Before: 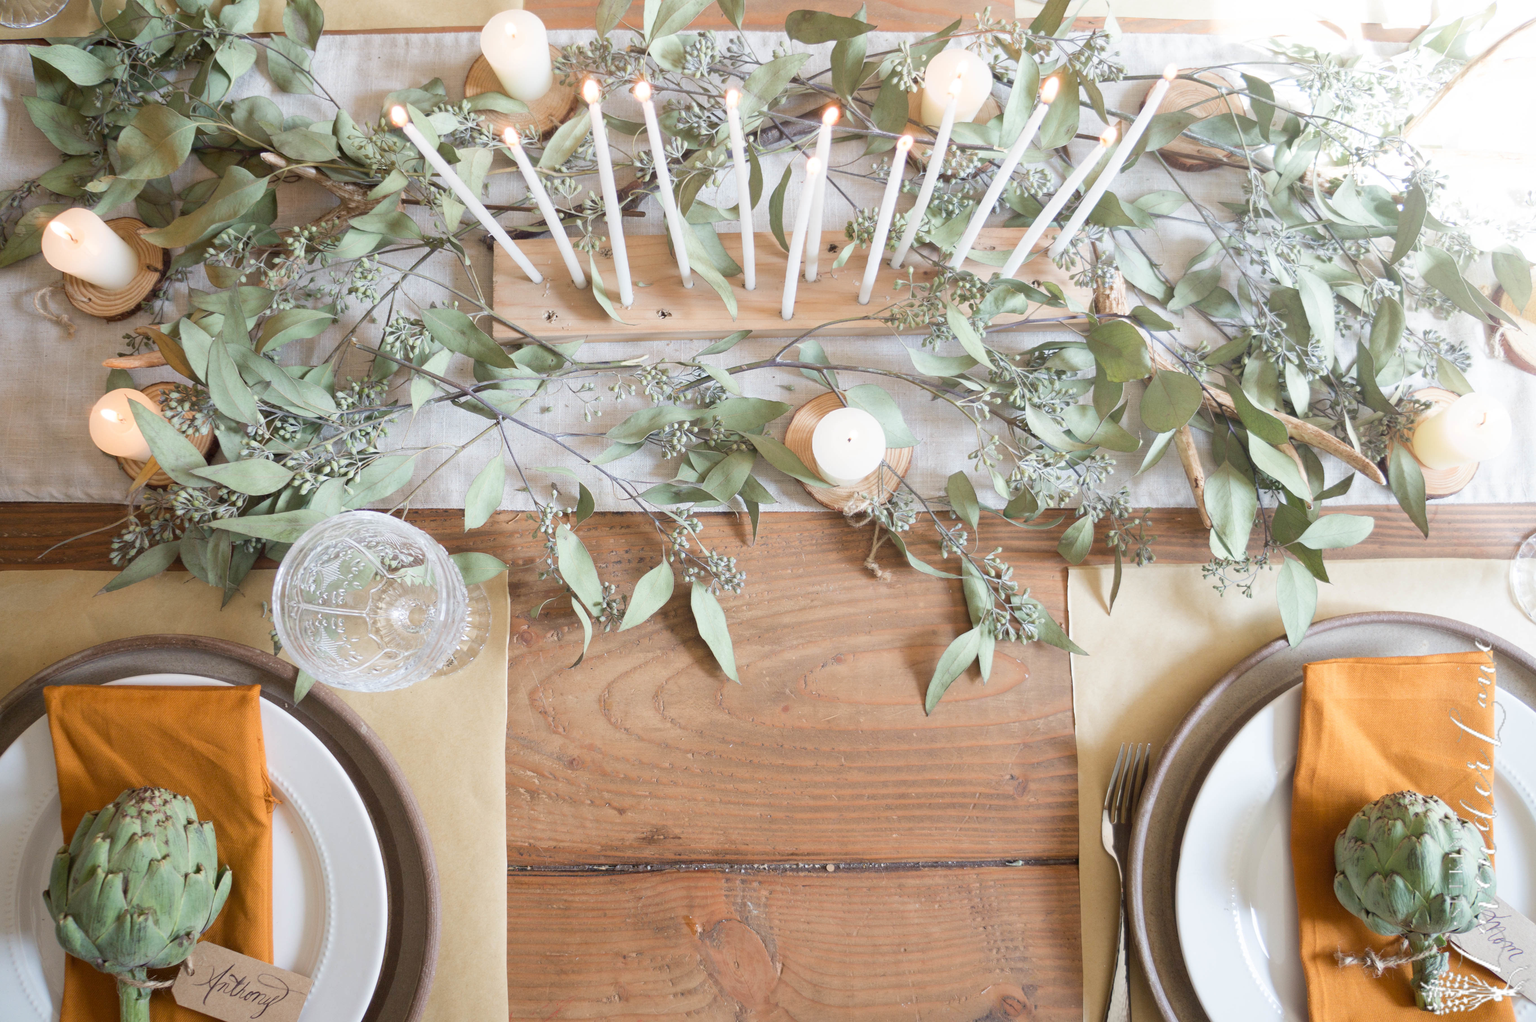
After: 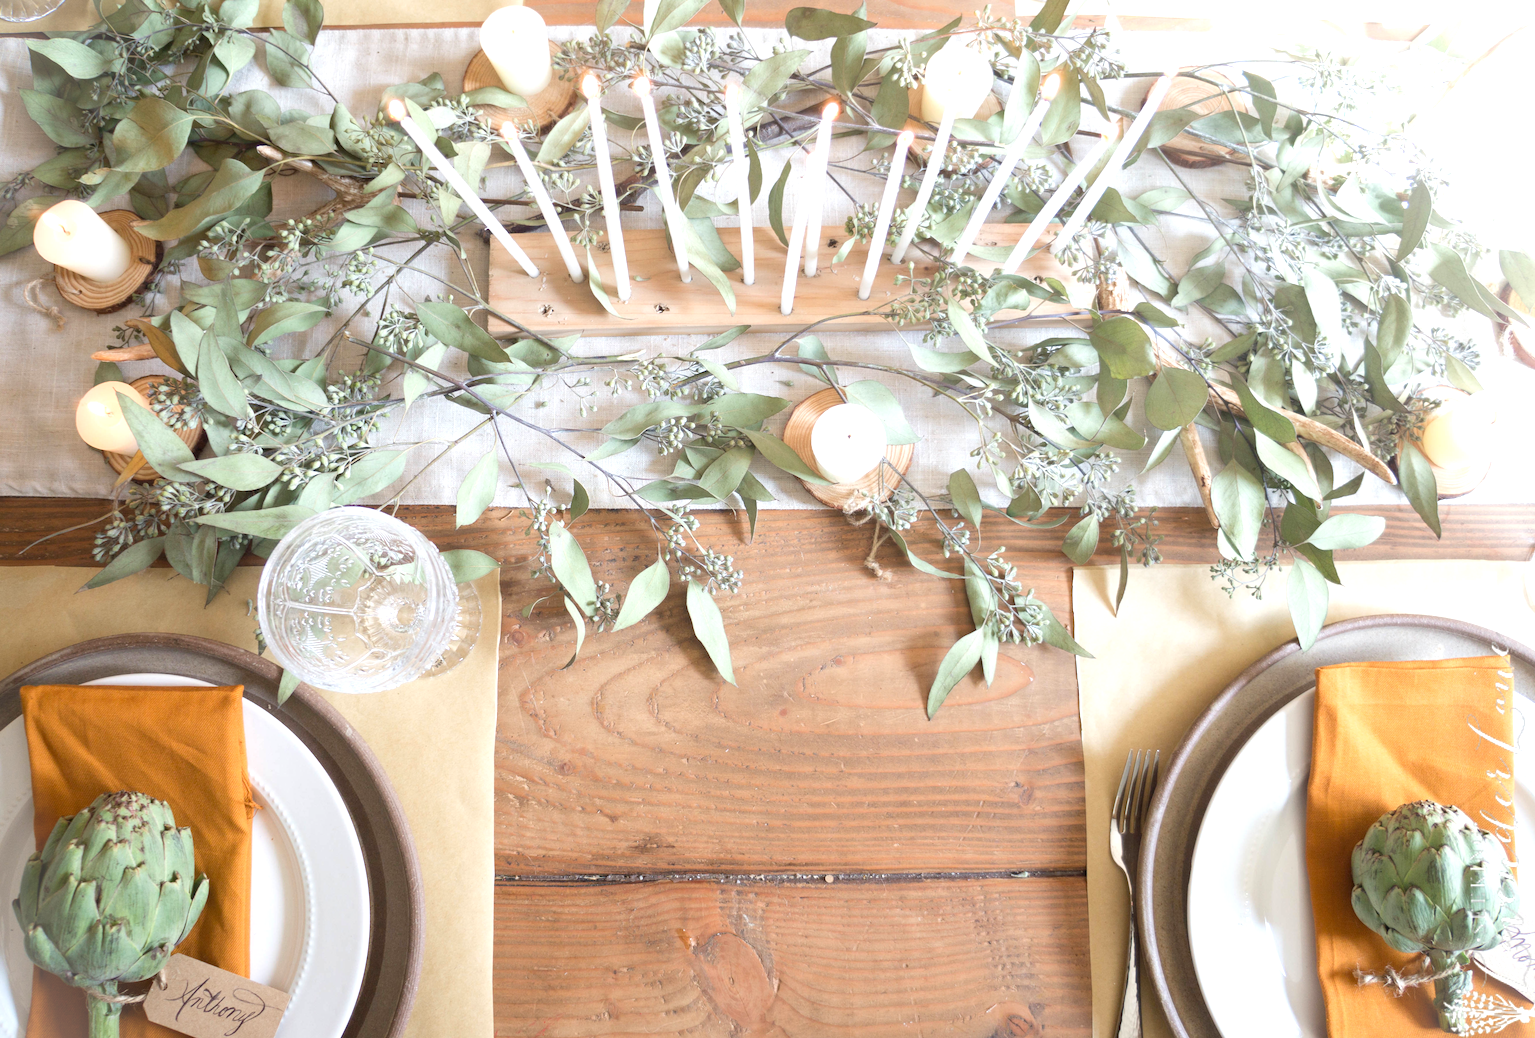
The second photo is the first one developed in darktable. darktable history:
vignetting: fall-off start 100%, brightness 0.3, saturation 0
rotate and perspective: rotation 0.226°, lens shift (vertical) -0.042, crop left 0.023, crop right 0.982, crop top 0.006, crop bottom 0.994
exposure: exposure 0.496 EV, compensate highlight preservation false
